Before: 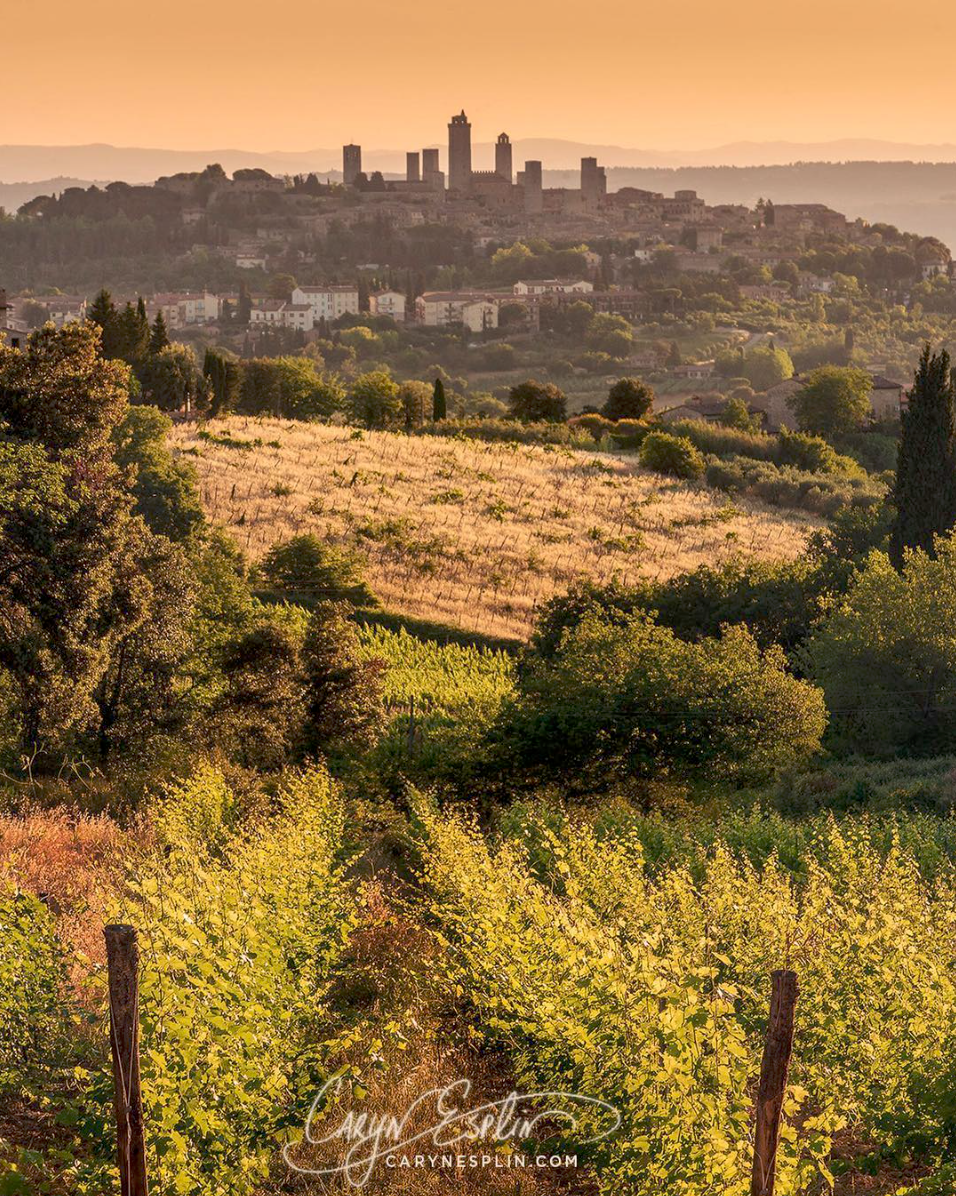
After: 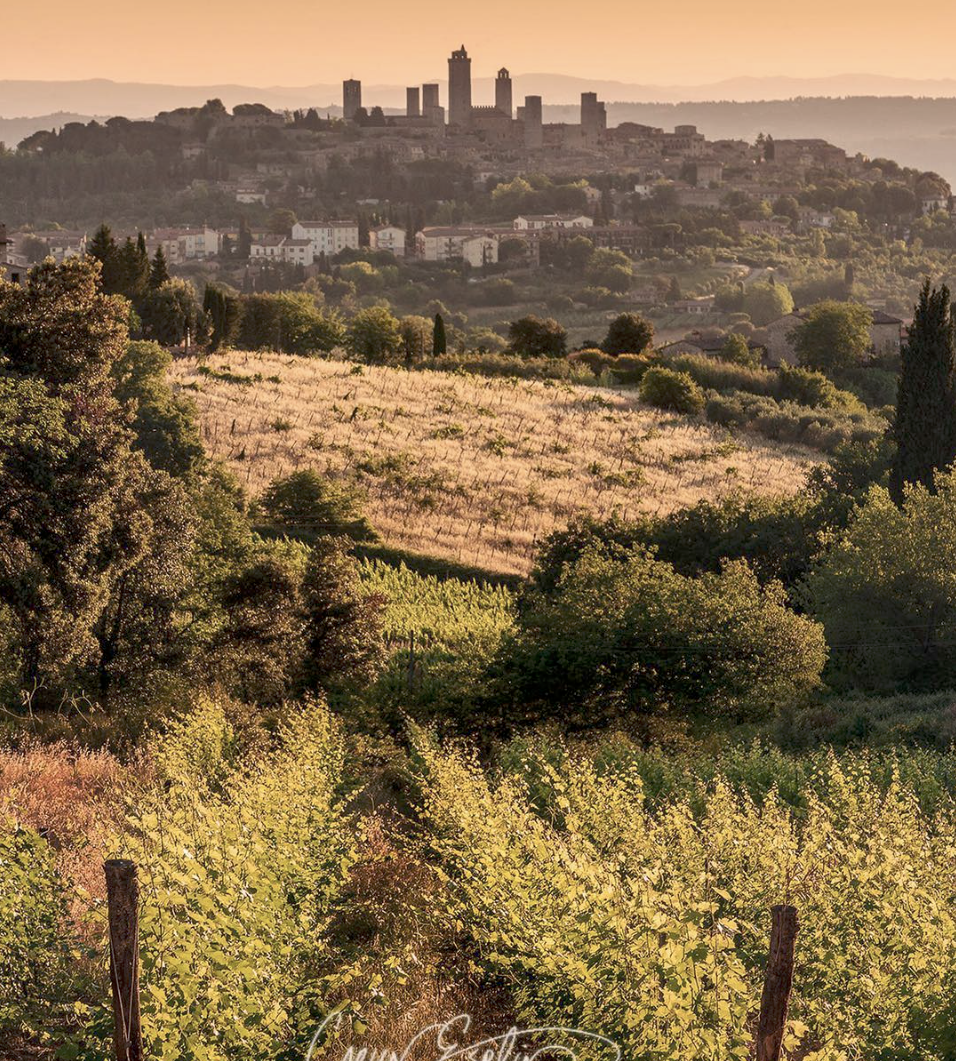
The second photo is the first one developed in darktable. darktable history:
contrast brightness saturation: contrast 0.061, brightness -0.015, saturation -0.241
crop and rotate: top 5.49%, bottom 5.759%
